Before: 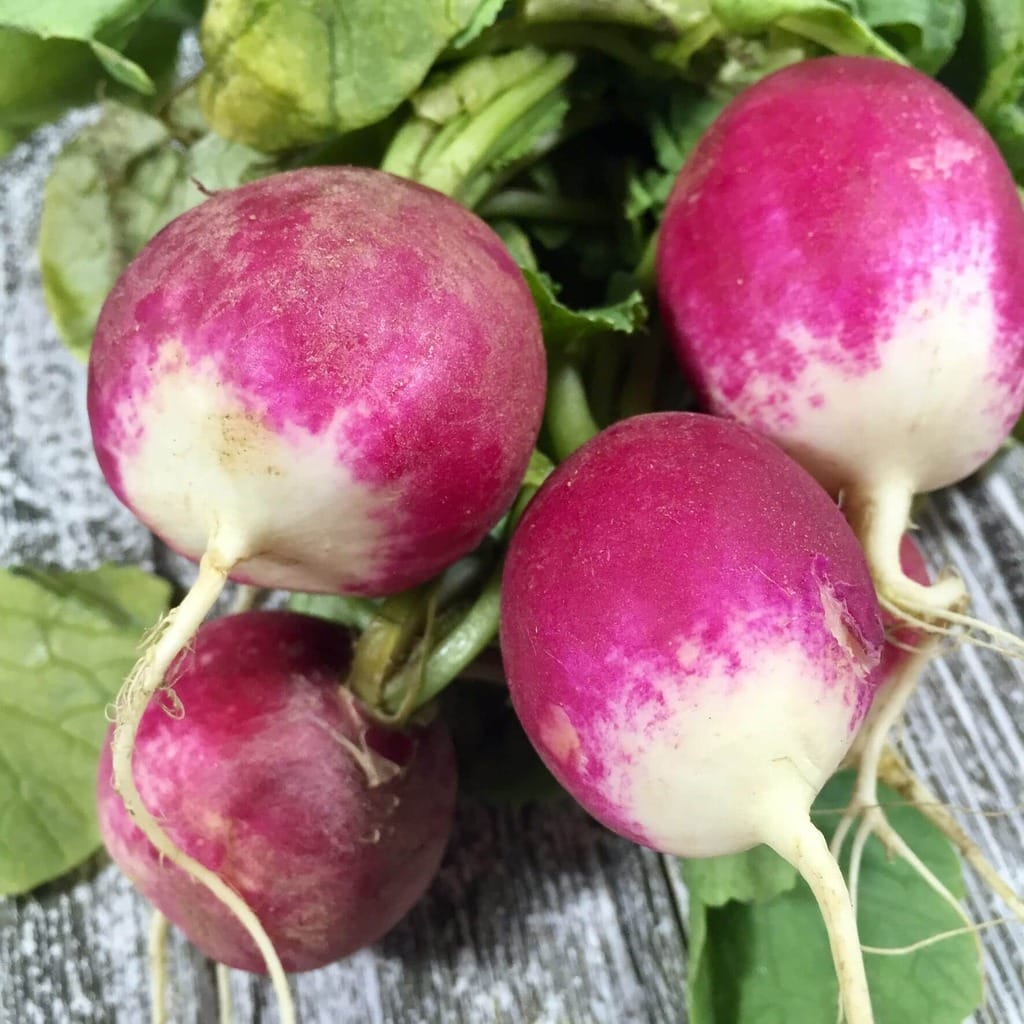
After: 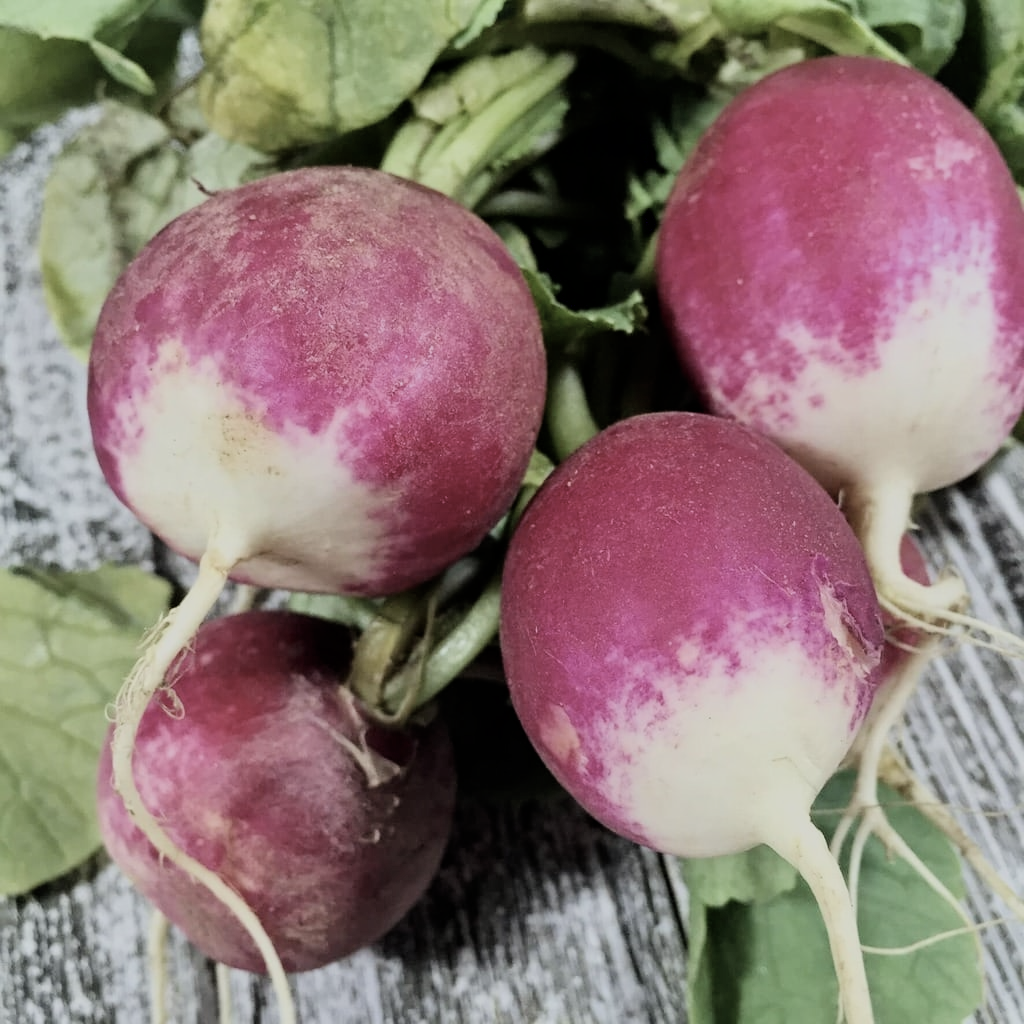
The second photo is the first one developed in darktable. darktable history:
contrast brightness saturation: contrast 0.1, saturation -0.36
filmic rgb: black relative exposure -7.15 EV, white relative exposure 5.36 EV, hardness 3.02, color science v6 (2022)
contrast equalizer: y [[0.5, 0.501, 0.532, 0.538, 0.54, 0.541], [0.5 ×6], [0.5 ×6], [0 ×6], [0 ×6]]
